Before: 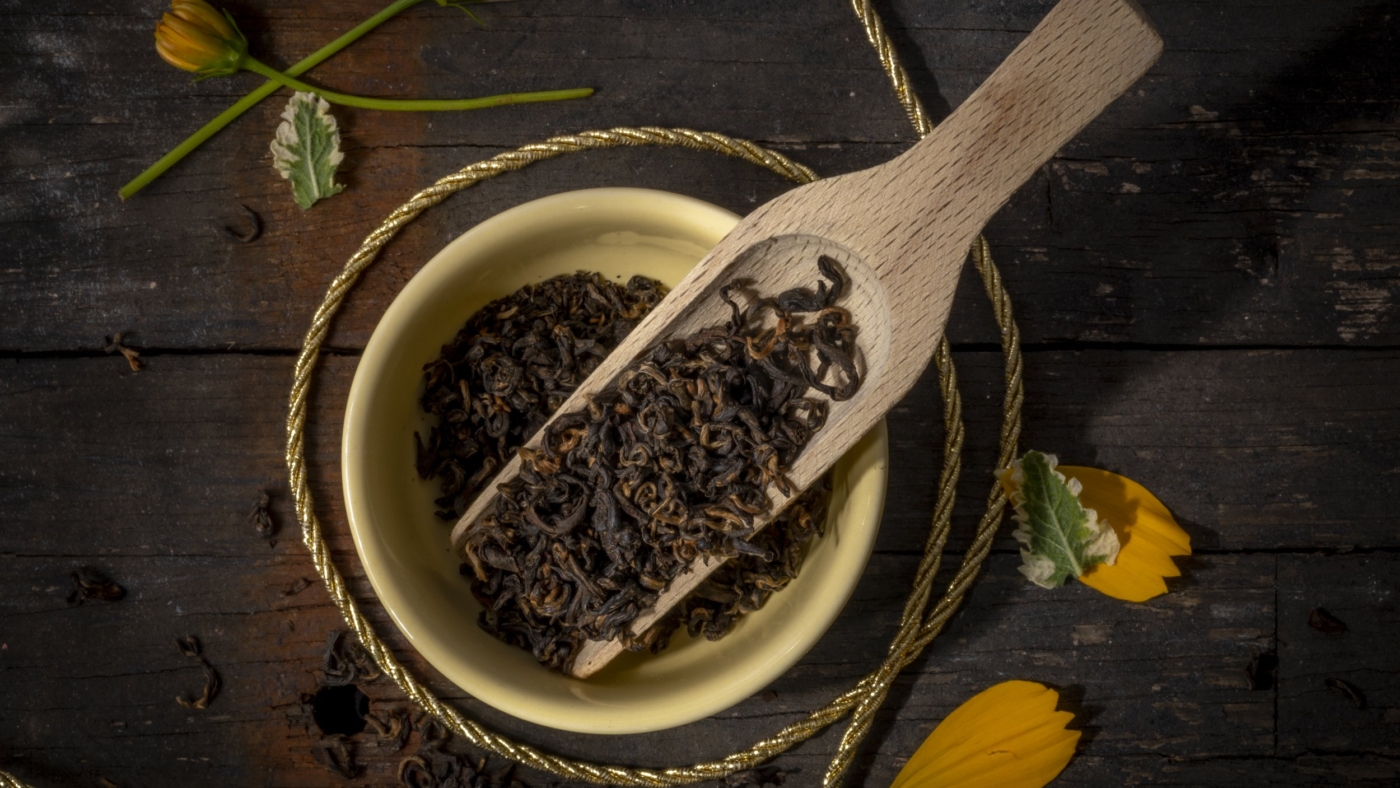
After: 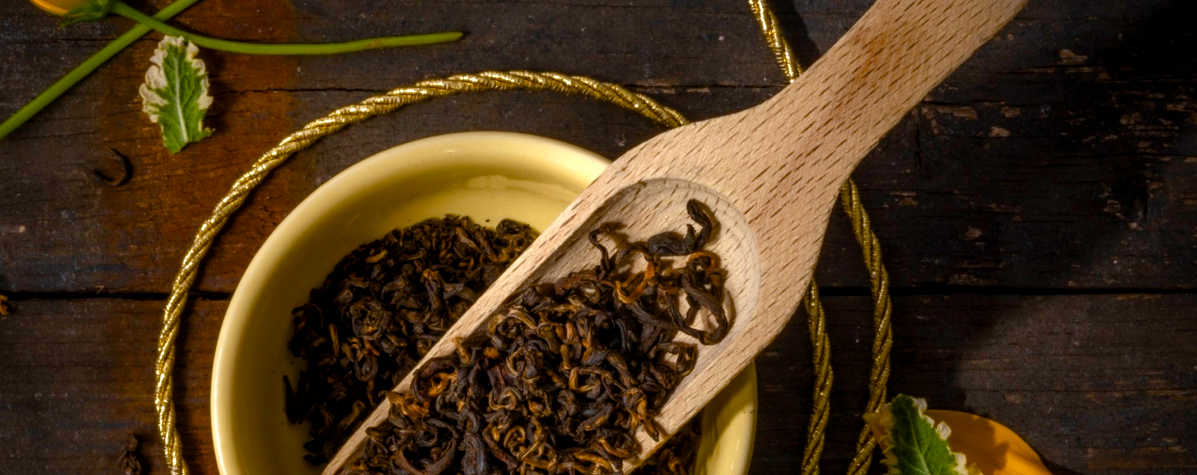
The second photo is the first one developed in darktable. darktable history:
color balance rgb: perceptual saturation grading › global saturation 44.166%, perceptual saturation grading › highlights -50.109%, perceptual saturation grading › shadows 30.876%, perceptual brilliance grading › highlights 10.234%, perceptual brilliance grading › mid-tones 4.845%, global vibrance 20%
crop and rotate: left 9.401%, top 7.186%, right 5.037%, bottom 32.483%
